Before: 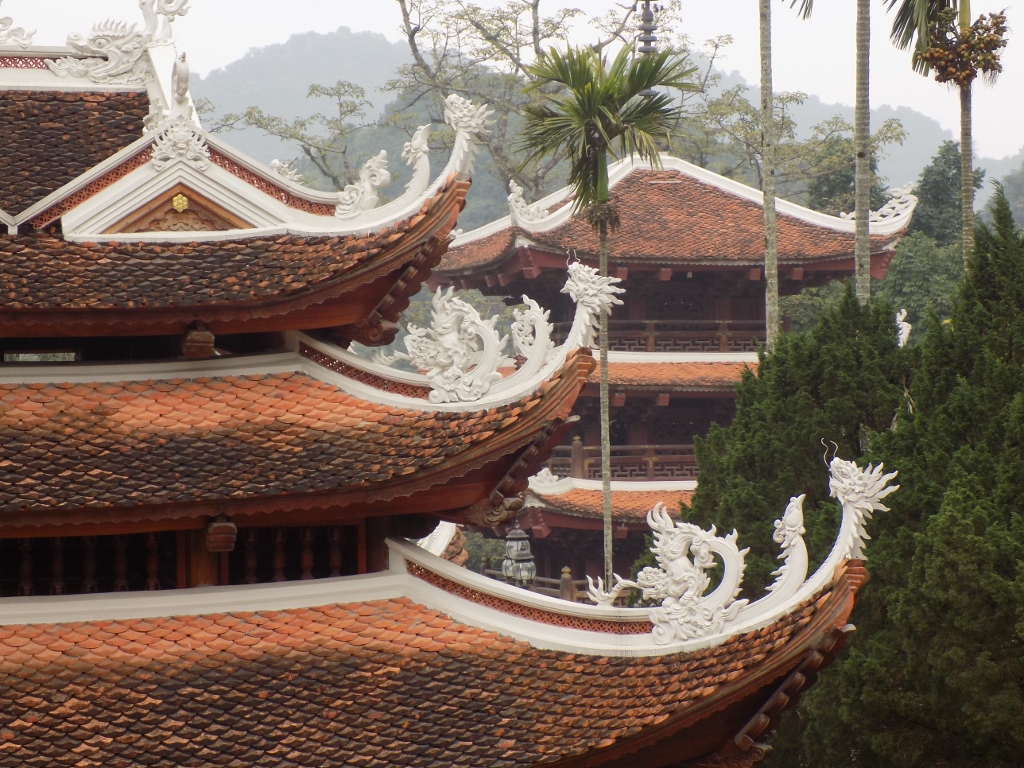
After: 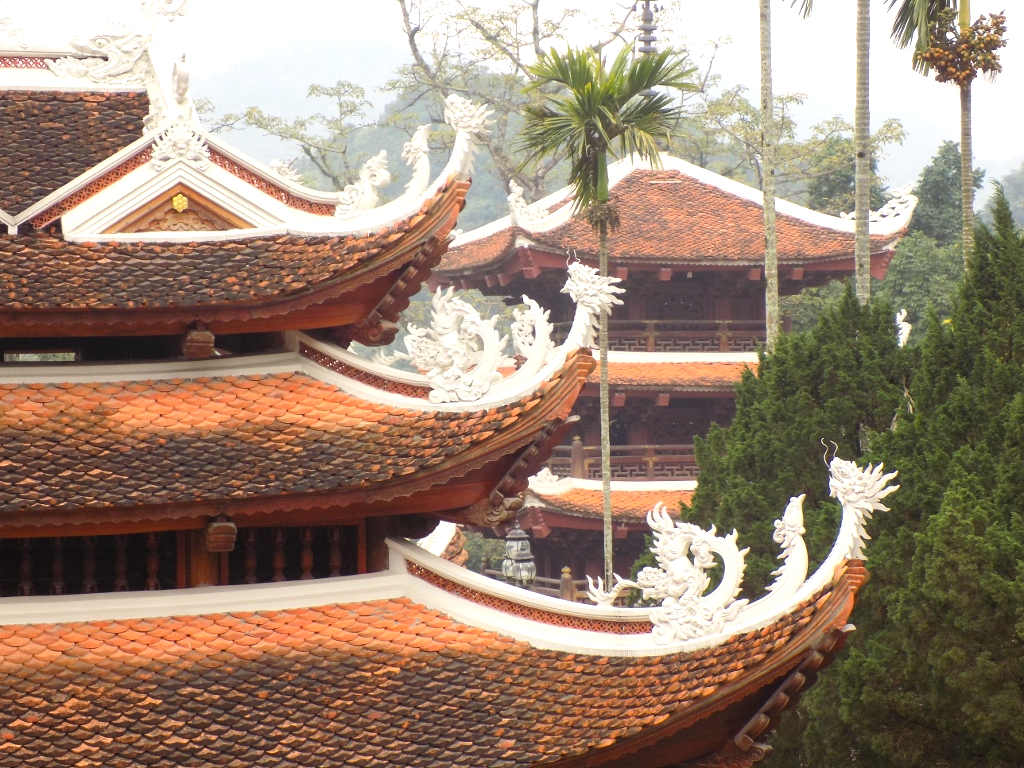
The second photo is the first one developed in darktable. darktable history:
color balance rgb: perceptual saturation grading › global saturation 14.977%
contrast brightness saturation: contrast 0.053, brightness 0.065, saturation 0.006
exposure: exposure 0.663 EV, compensate exposure bias true, compensate highlight preservation false
